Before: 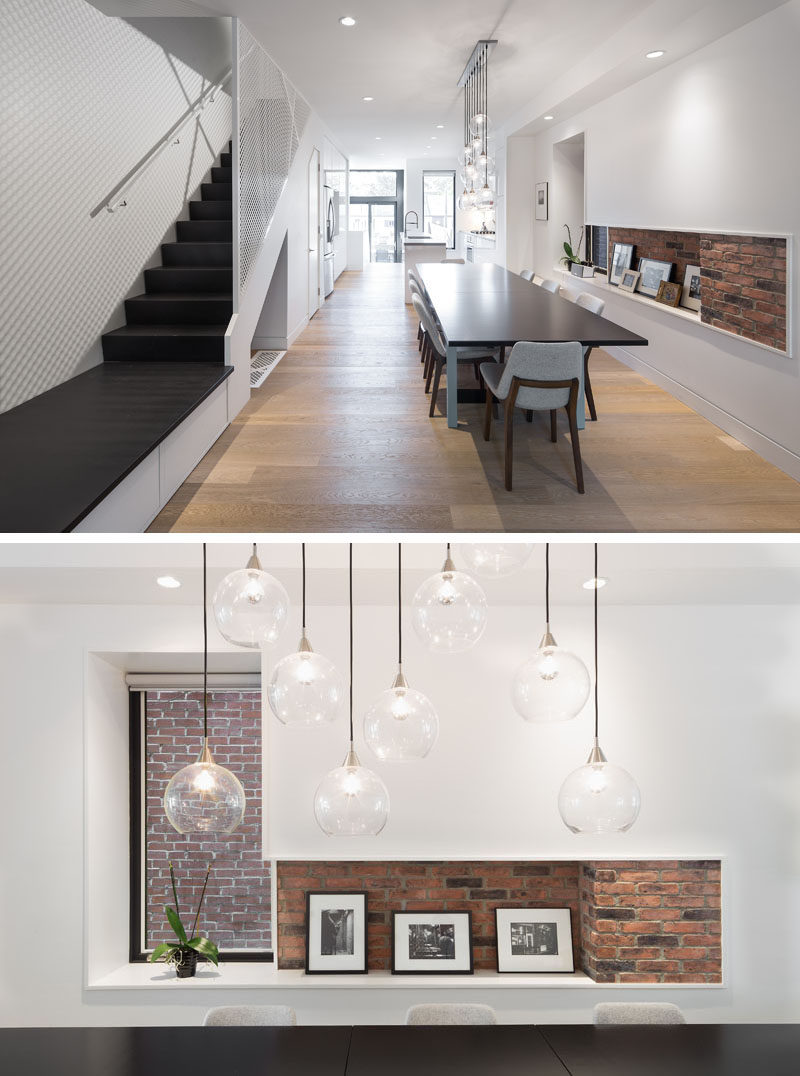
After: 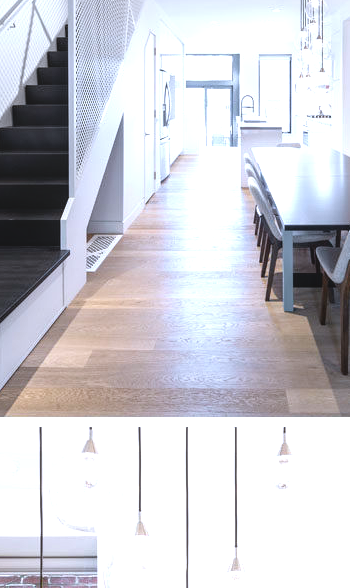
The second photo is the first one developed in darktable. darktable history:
local contrast: detail 109%
tone equalizer: -8 EV -0.728 EV, -7 EV -0.727 EV, -6 EV -0.589 EV, -5 EV -0.381 EV, -3 EV 0.367 EV, -2 EV 0.6 EV, -1 EV 0.691 EV, +0 EV 0.736 EV
color calibration: illuminant custom, x 0.371, y 0.382, temperature 4283.51 K
crop: left 20.501%, top 10.851%, right 35.697%, bottom 34.46%
